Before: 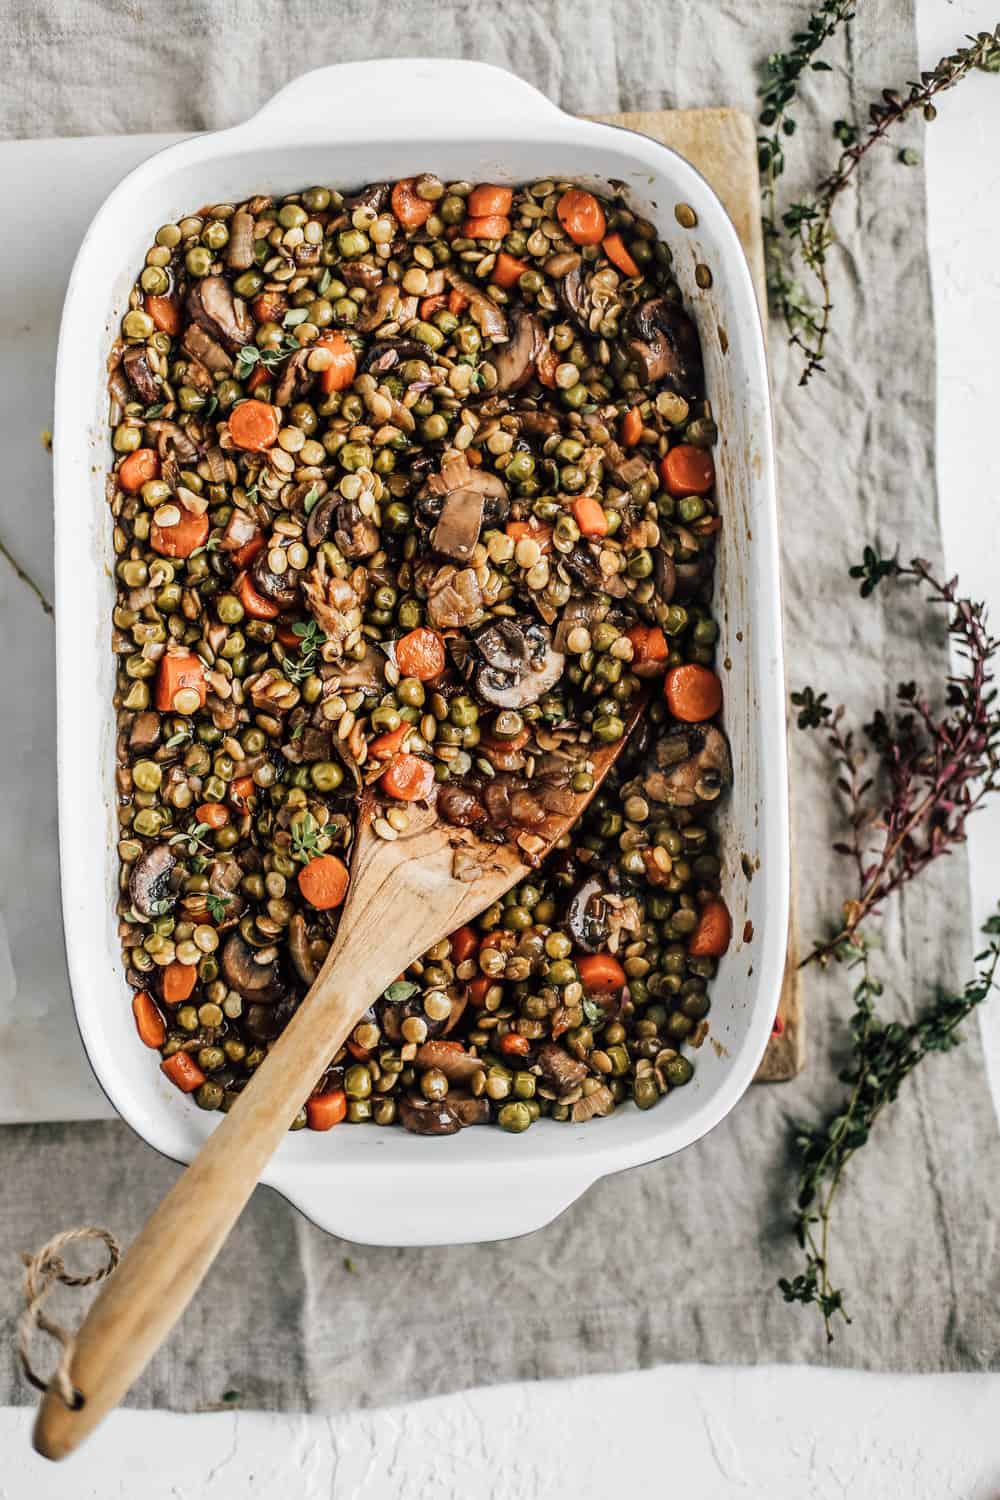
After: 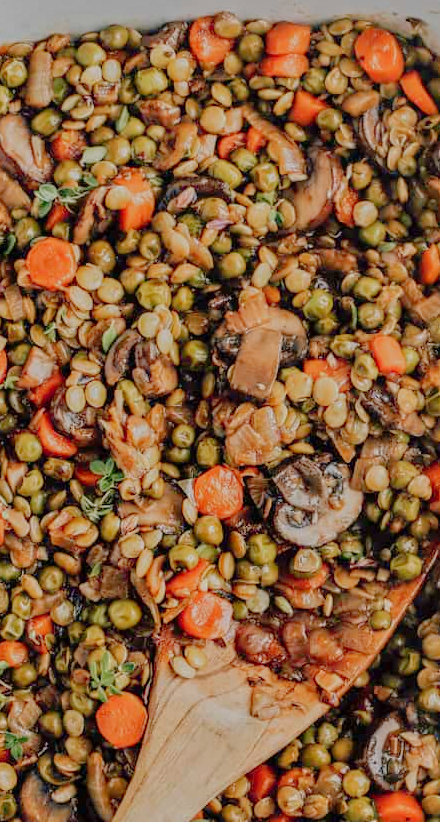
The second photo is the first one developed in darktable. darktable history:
crop: left 20.248%, top 10.86%, right 35.675%, bottom 34.321%
tone curve: curves: ch0 [(0, 0) (0.004, 0.008) (0.077, 0.156) (0.169, 0.29) (0.774, 0.774) (1, 1)], color space Lab, linked channels, preserve colors none
tone equalizer: -8 EV -0.002 EV, -7 EV 0.005 EV, -6 EV -0.008 EV, -5 EV 0.007 EV, -4 EV -0.042 EV, -3 EV -0.233 EV, -2 EV -0.662 EV, -1 EV -0.983 EV, +0 EV -0.969 EV, smoothing diameter 2%, edges refinement/feathering 20, mask exposure compensation -1.57 EV, filter diffusion 5
